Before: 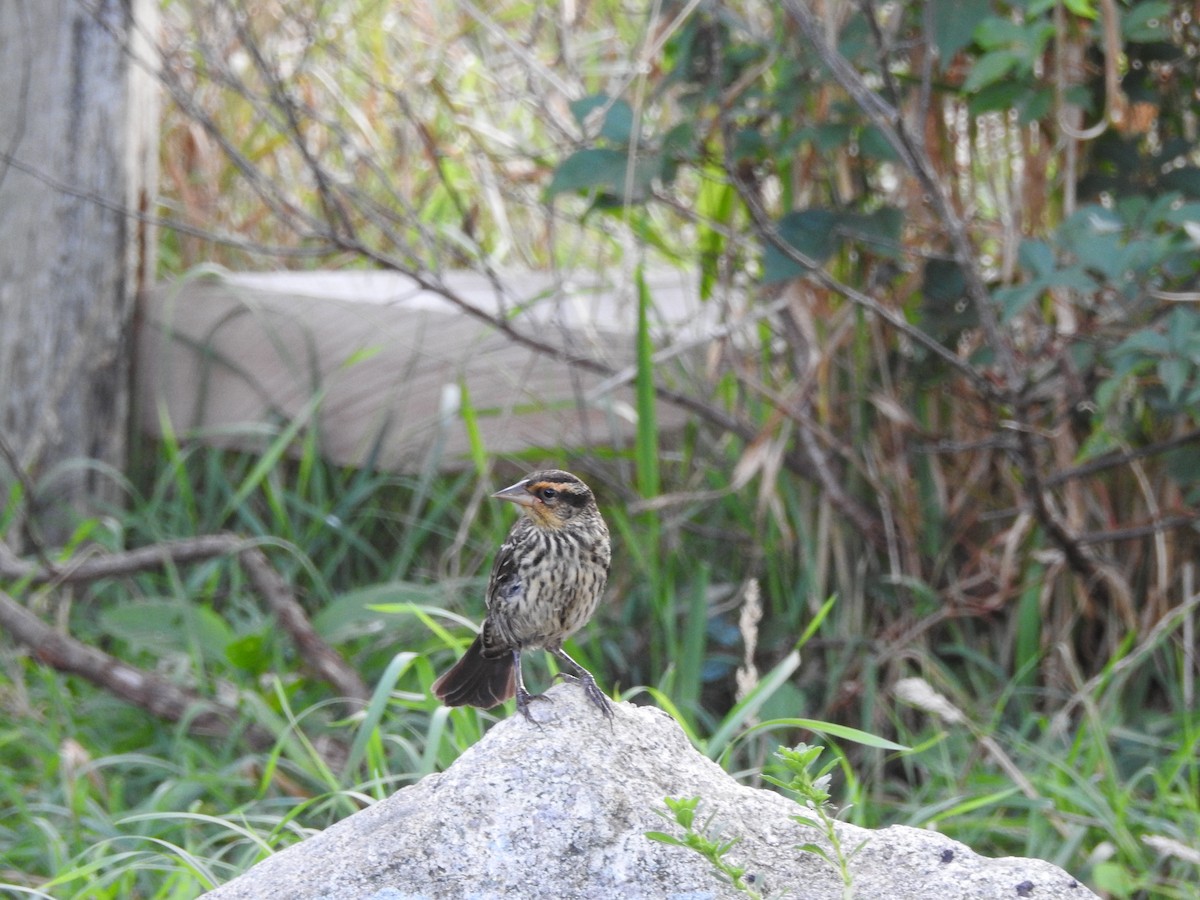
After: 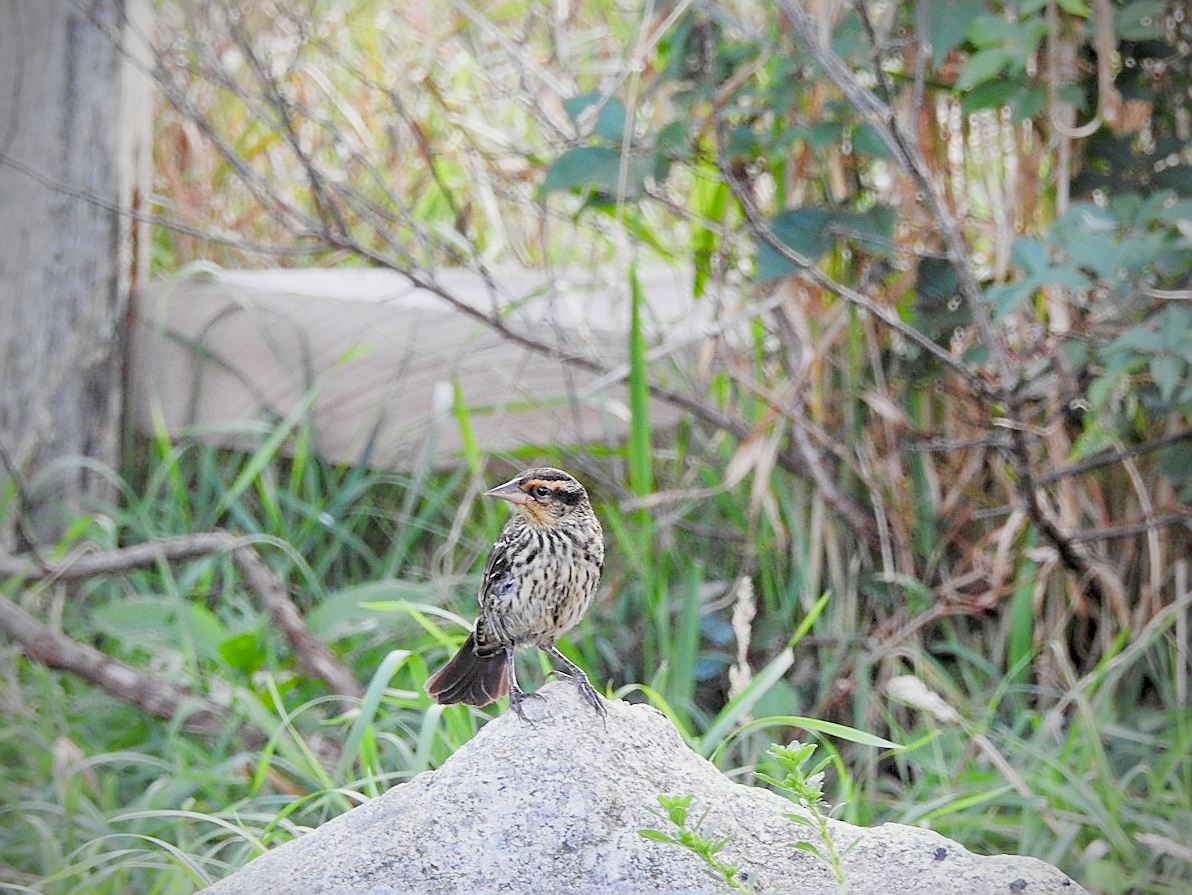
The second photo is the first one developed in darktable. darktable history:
crop and rotate: left 0.662%, top 0.252%, bottom 0.269%
exposure: black level correction 0.011, exposure 1.084 EV, compensate highlight preservation false
shadows and highlights: on, module defaults
filmic rgb: black relative exposure -7.65 EV, white relative exposure 4.56 EV, threshold -0.278 EV, transition 3.19 EV, structure ↔ texture 99.69%, hardness 3.61, enable highlight reconstruction true
sharpen: radius 1.429, amount 1.248, threshold 0.609
vignetting: on, module defaults
